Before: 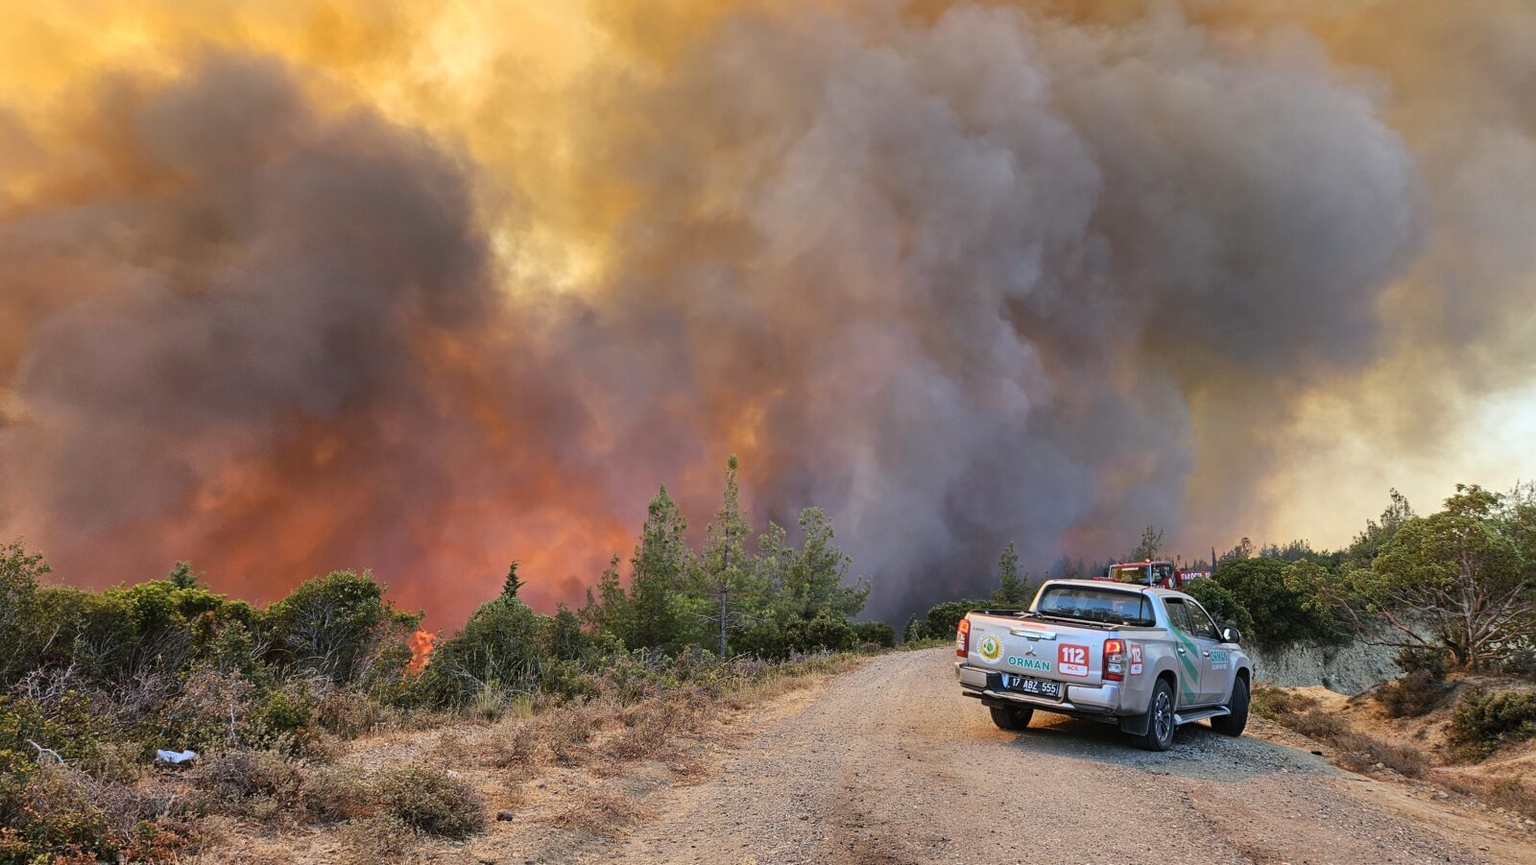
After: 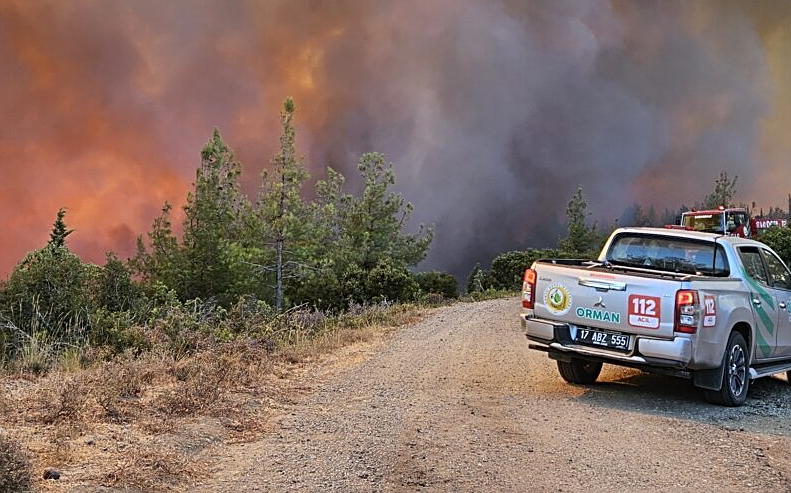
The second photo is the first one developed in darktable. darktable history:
local contrast: mode bilateral grid, contrast 20, coarseness 50, detail 102%, midtone range 0.2
crop: left 29.672%, top 41.786%, right 20.851%, bottom 3.487%
white balance: emerald 1
sharpen: on, module defaults
